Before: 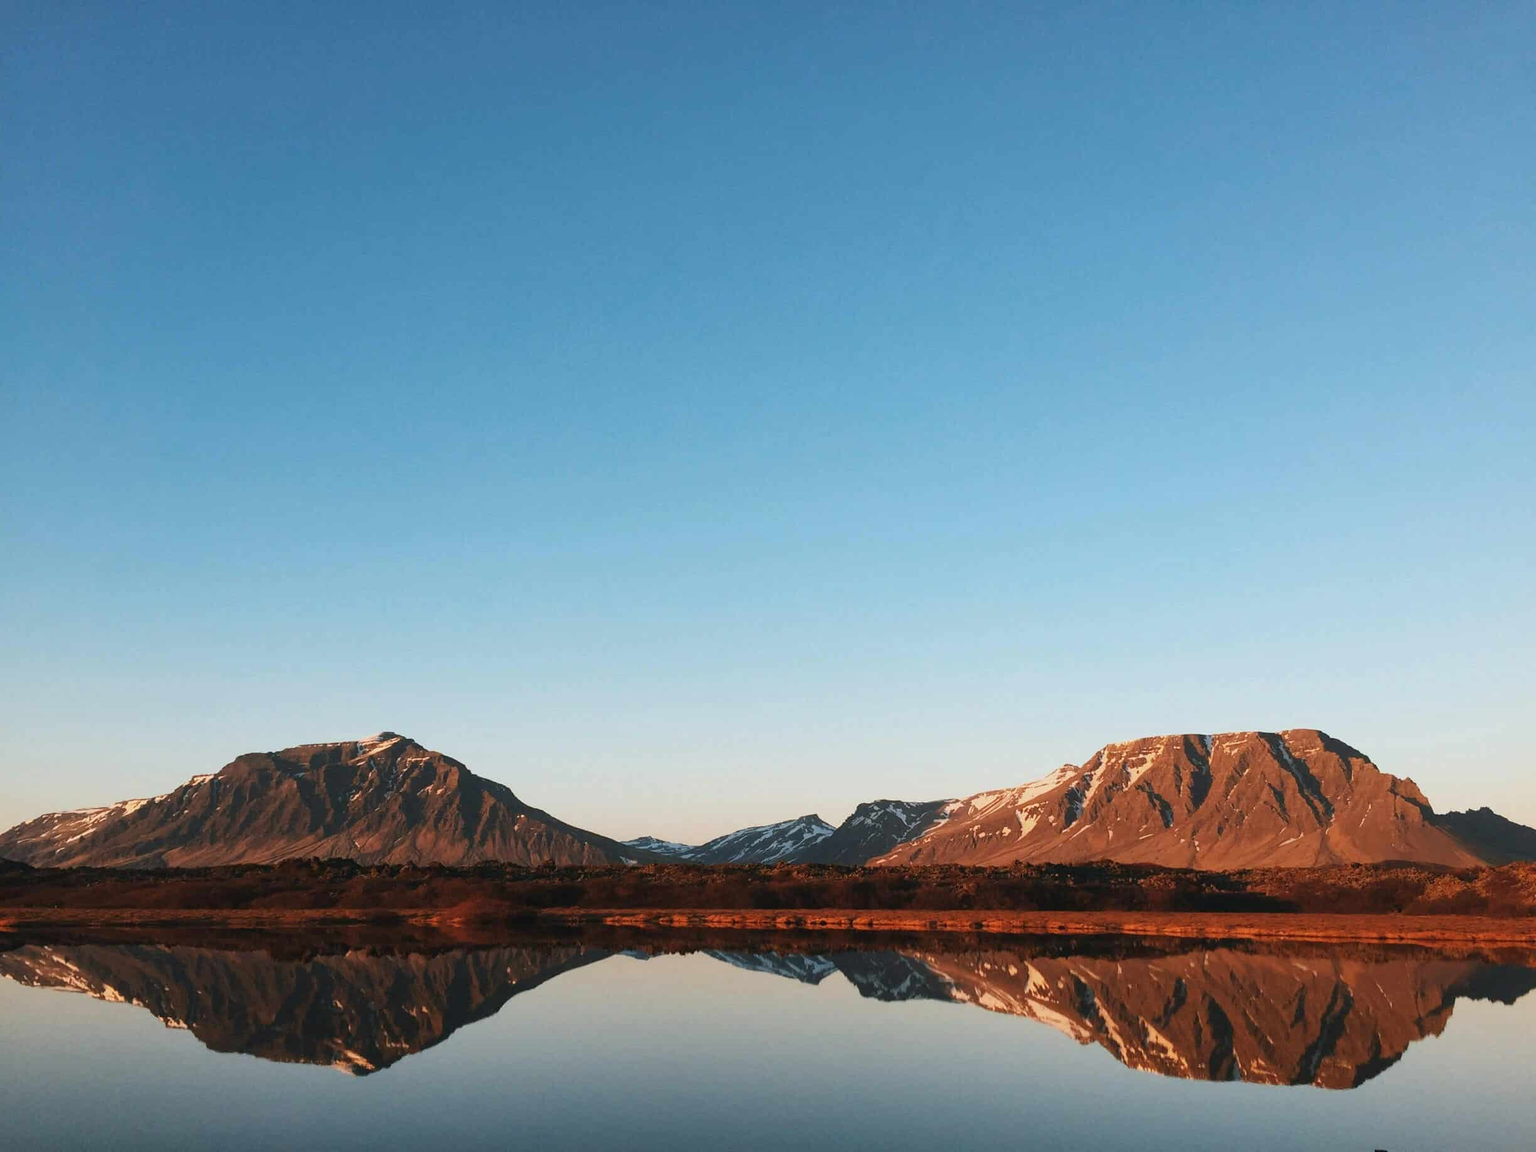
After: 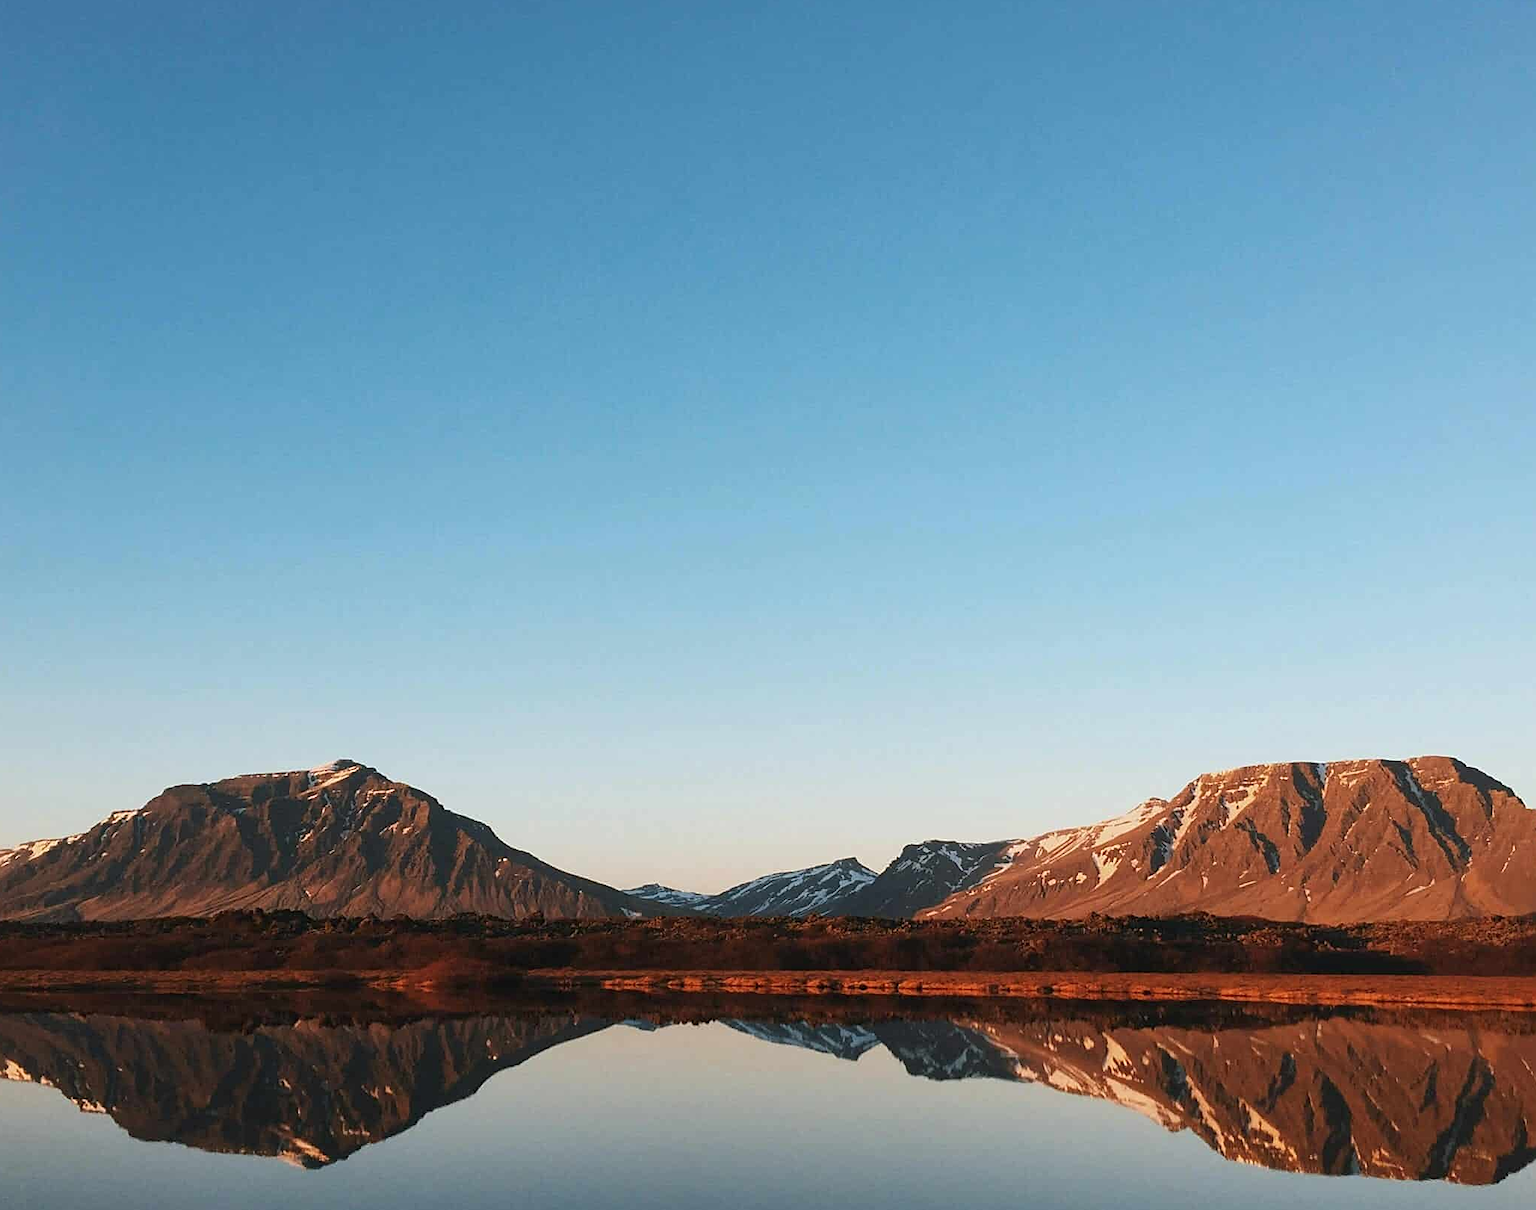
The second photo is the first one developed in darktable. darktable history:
sharpen: on, module defaults
crop: left 6.446%, top 8.188%, right 9.538%, bottom 3.548%
